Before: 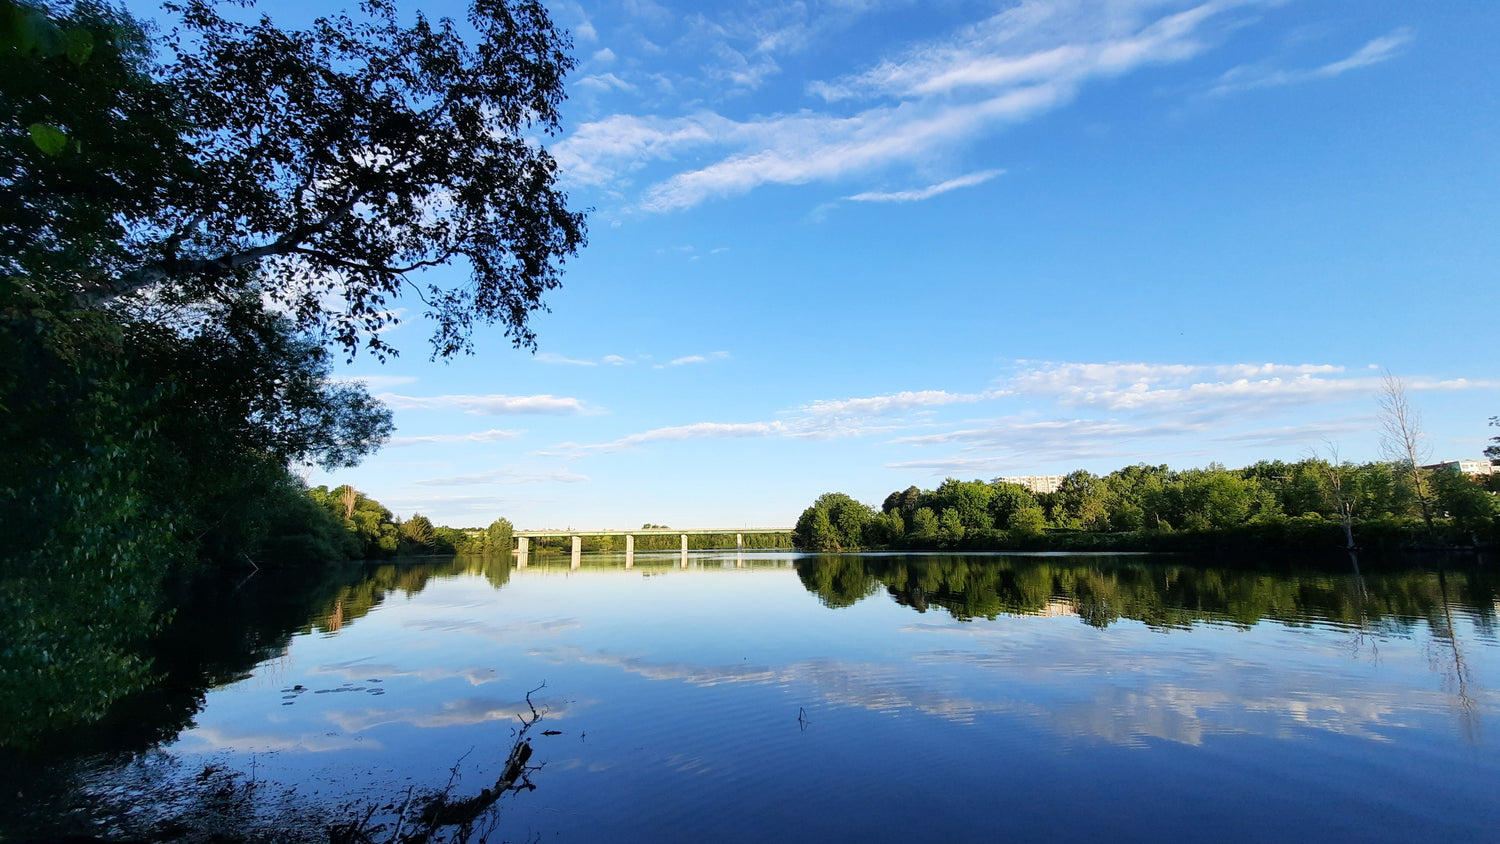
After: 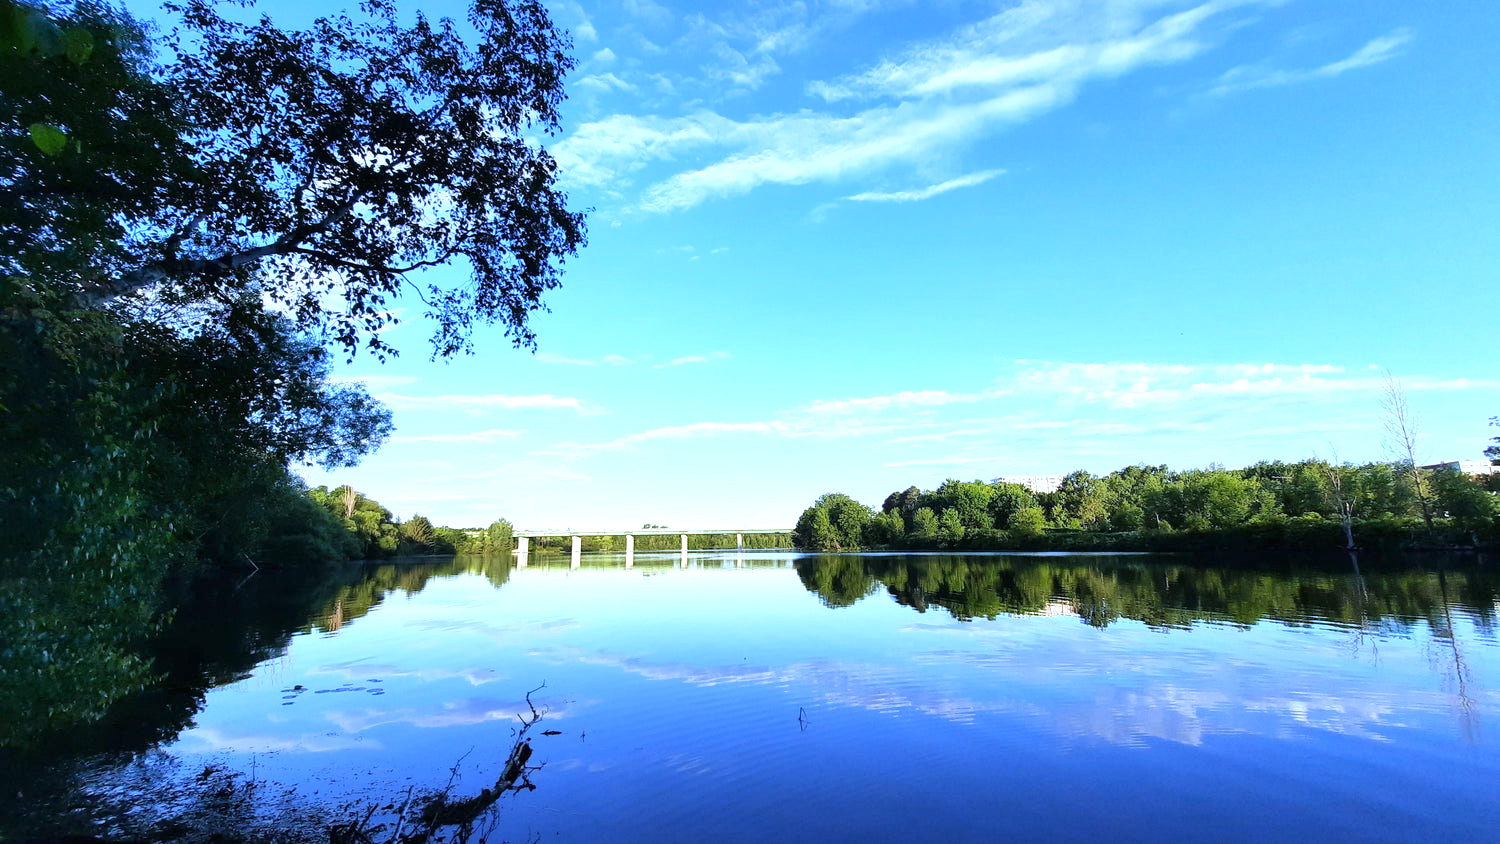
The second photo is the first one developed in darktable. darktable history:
exposure: black level correction 0, exposure 0.7 EV, compensate exposure bias true, compensate highlight preservation false
white balance: red 0.871, blue 1.249
